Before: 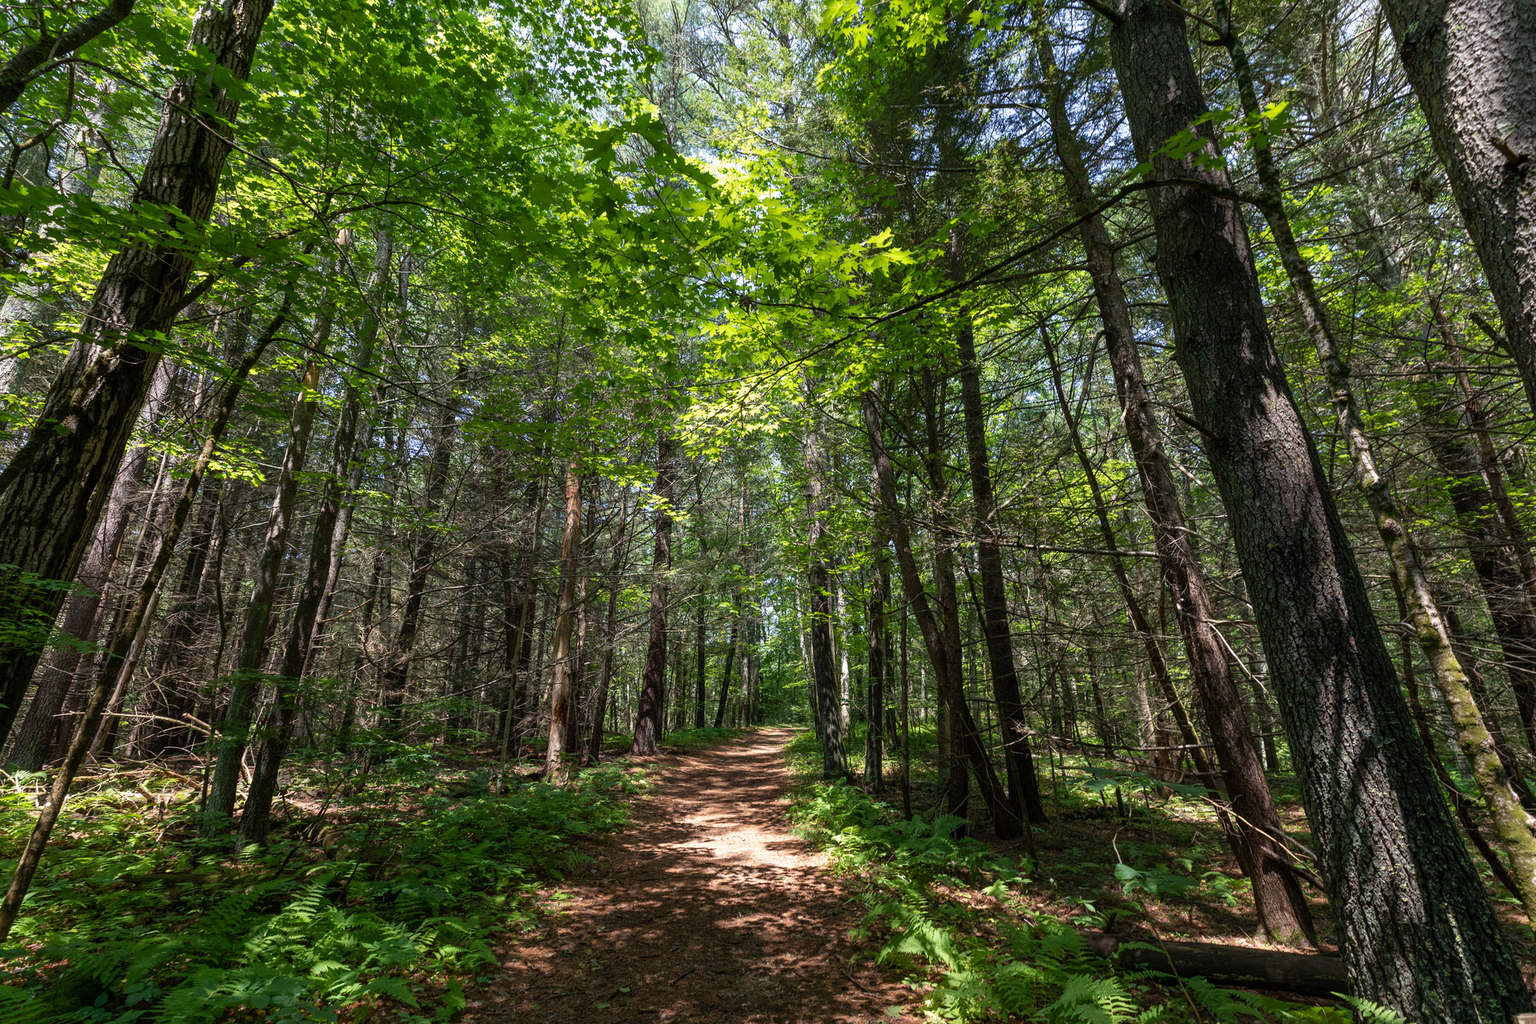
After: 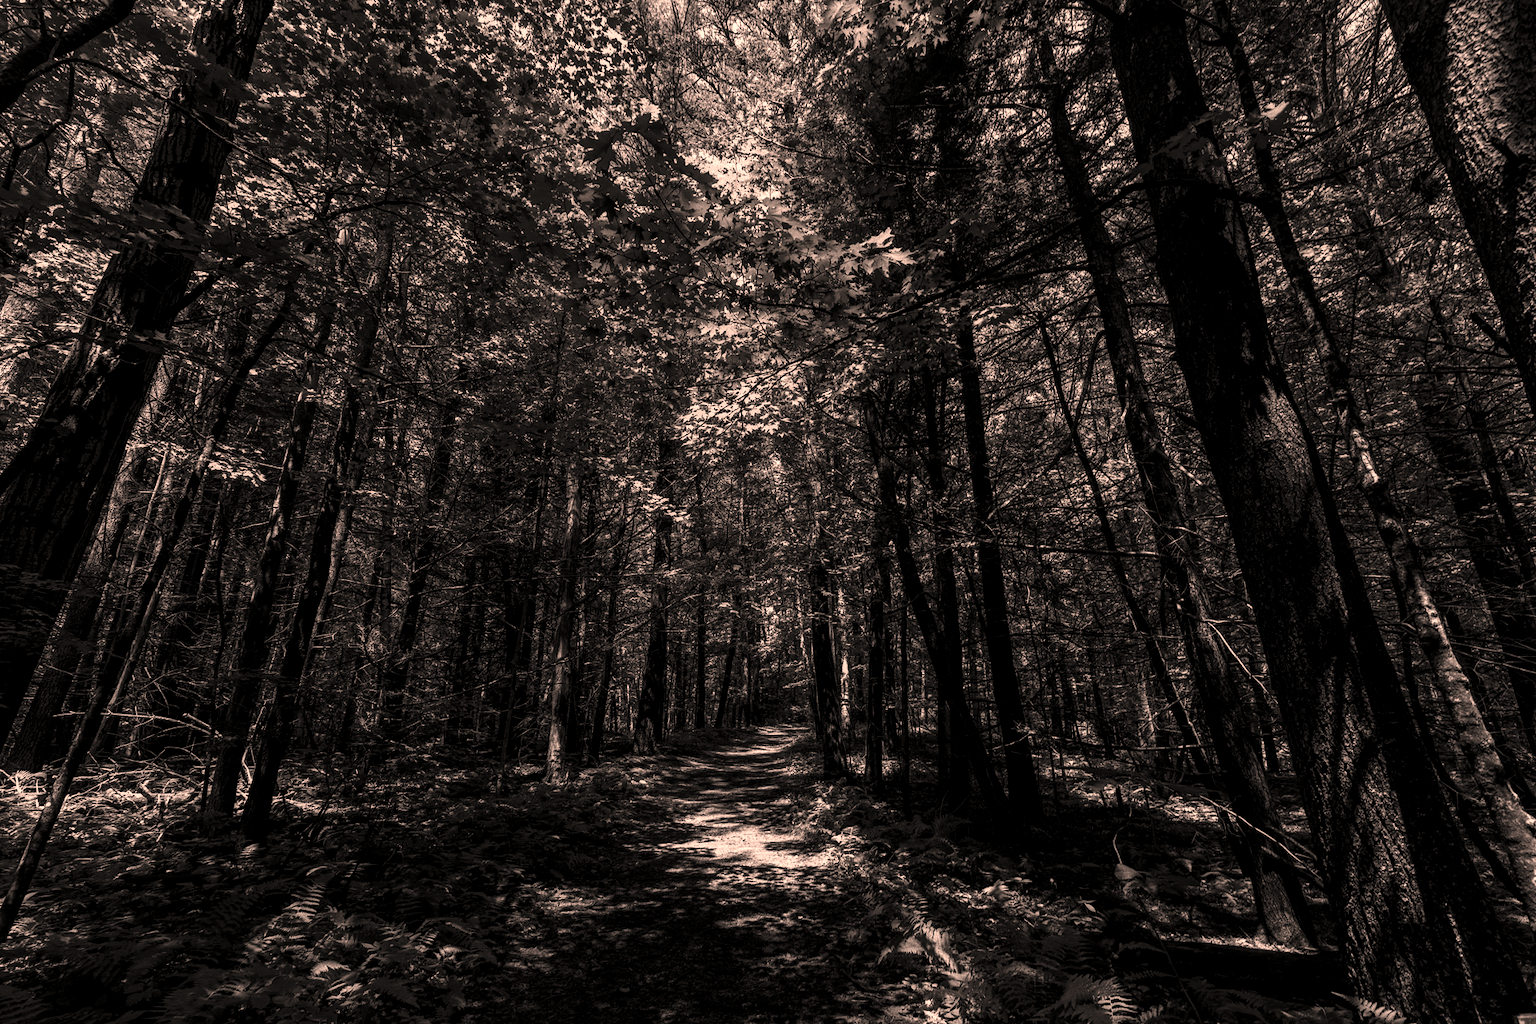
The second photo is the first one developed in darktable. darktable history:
color correction: highlights a* 17.67, highlights b* 18.8
contrast brightness saturation: contrast -0.038, brightness -0.594, saturation -0.991
levels: levels [0, 0.476, 0.951]
local contrast: detail 130%
